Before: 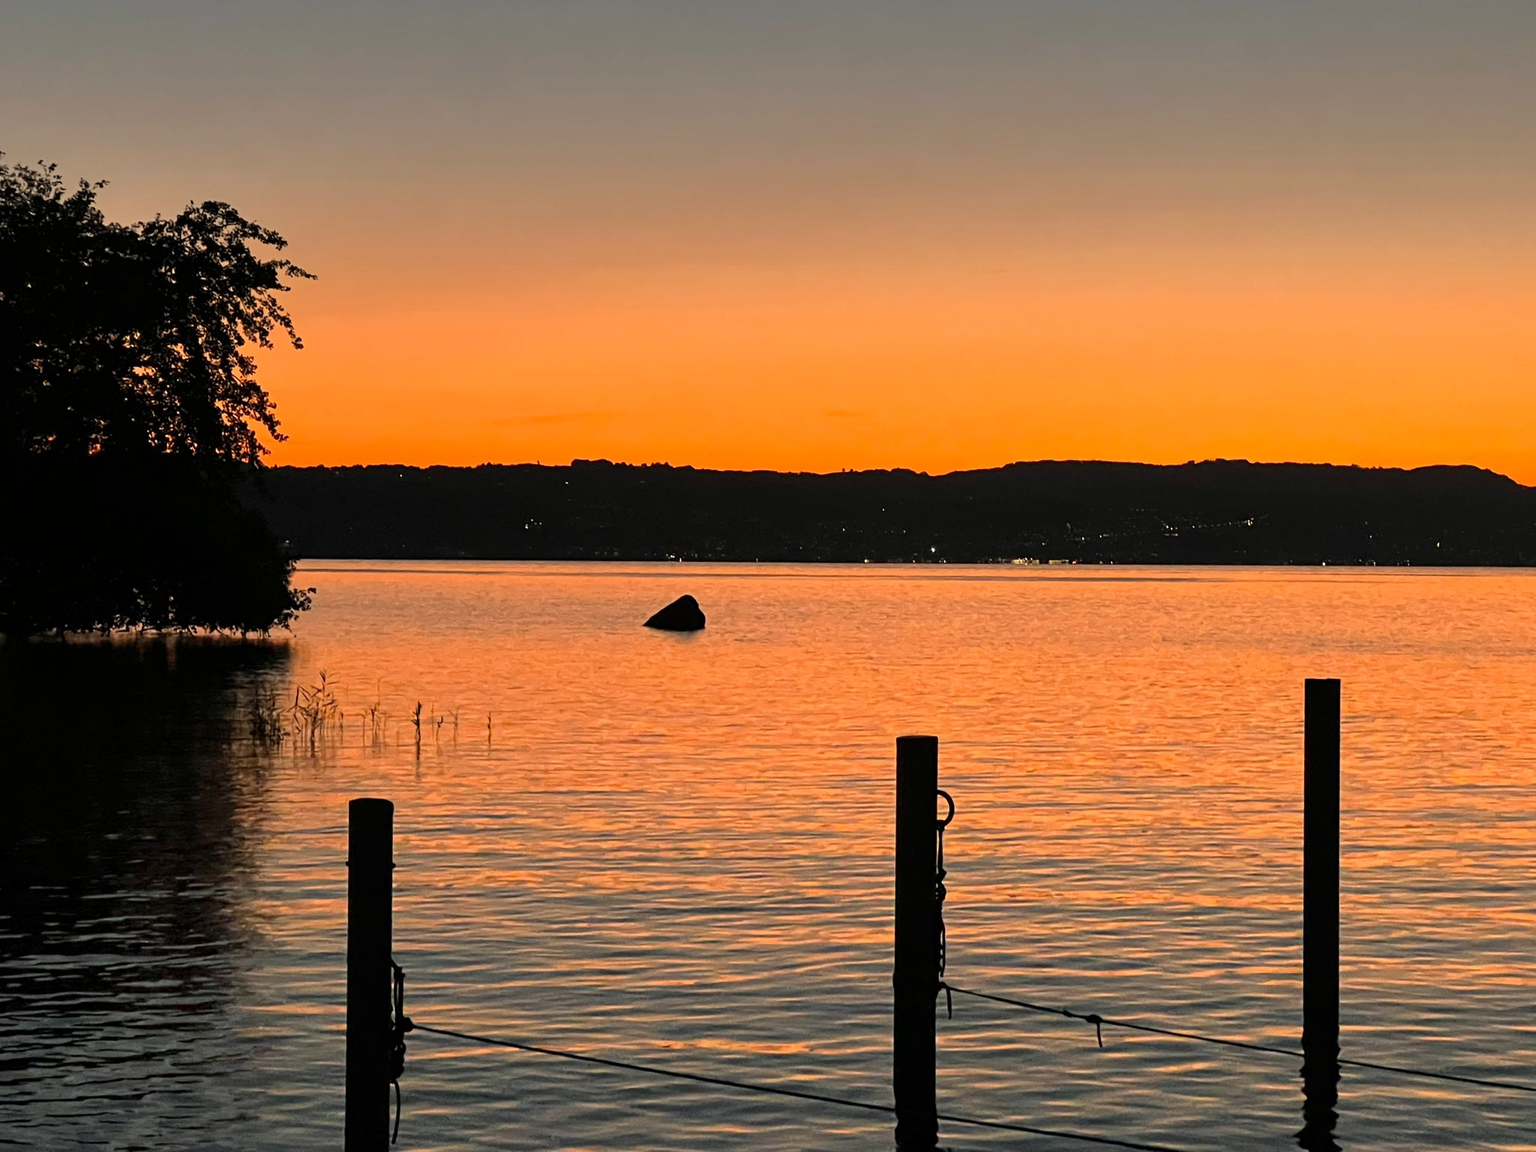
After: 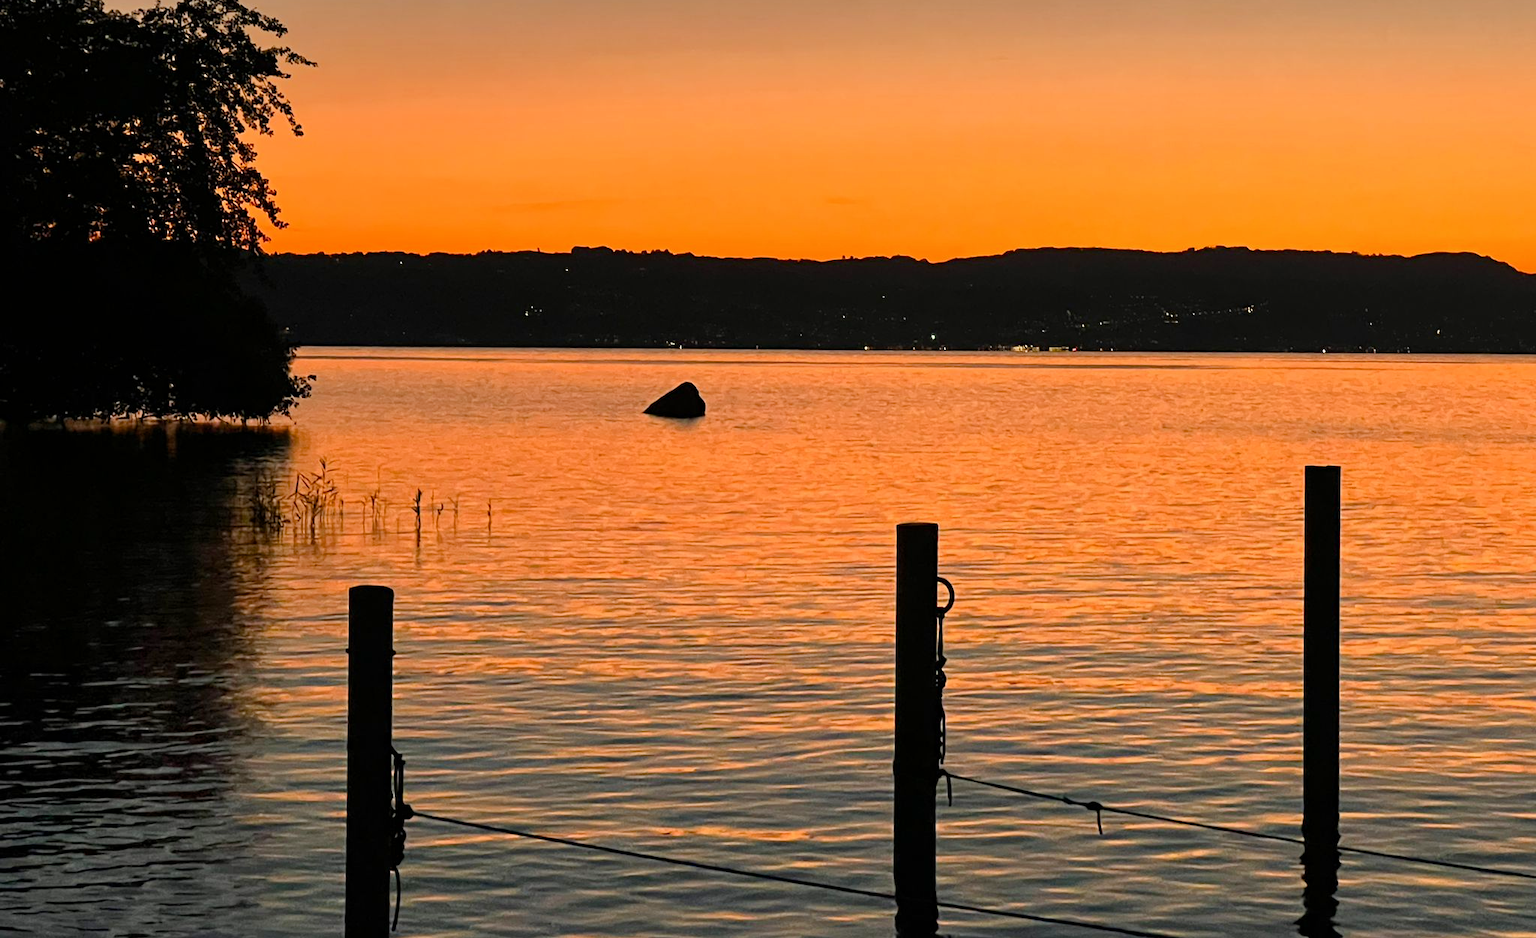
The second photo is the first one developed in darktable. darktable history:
crop and rotate: top 18.507%
color balance rgb: perceptual saturation grading › global saturation 20%, perceptual saturation grading › highlights -25%, perceptual saturation grading › shadows 25%
